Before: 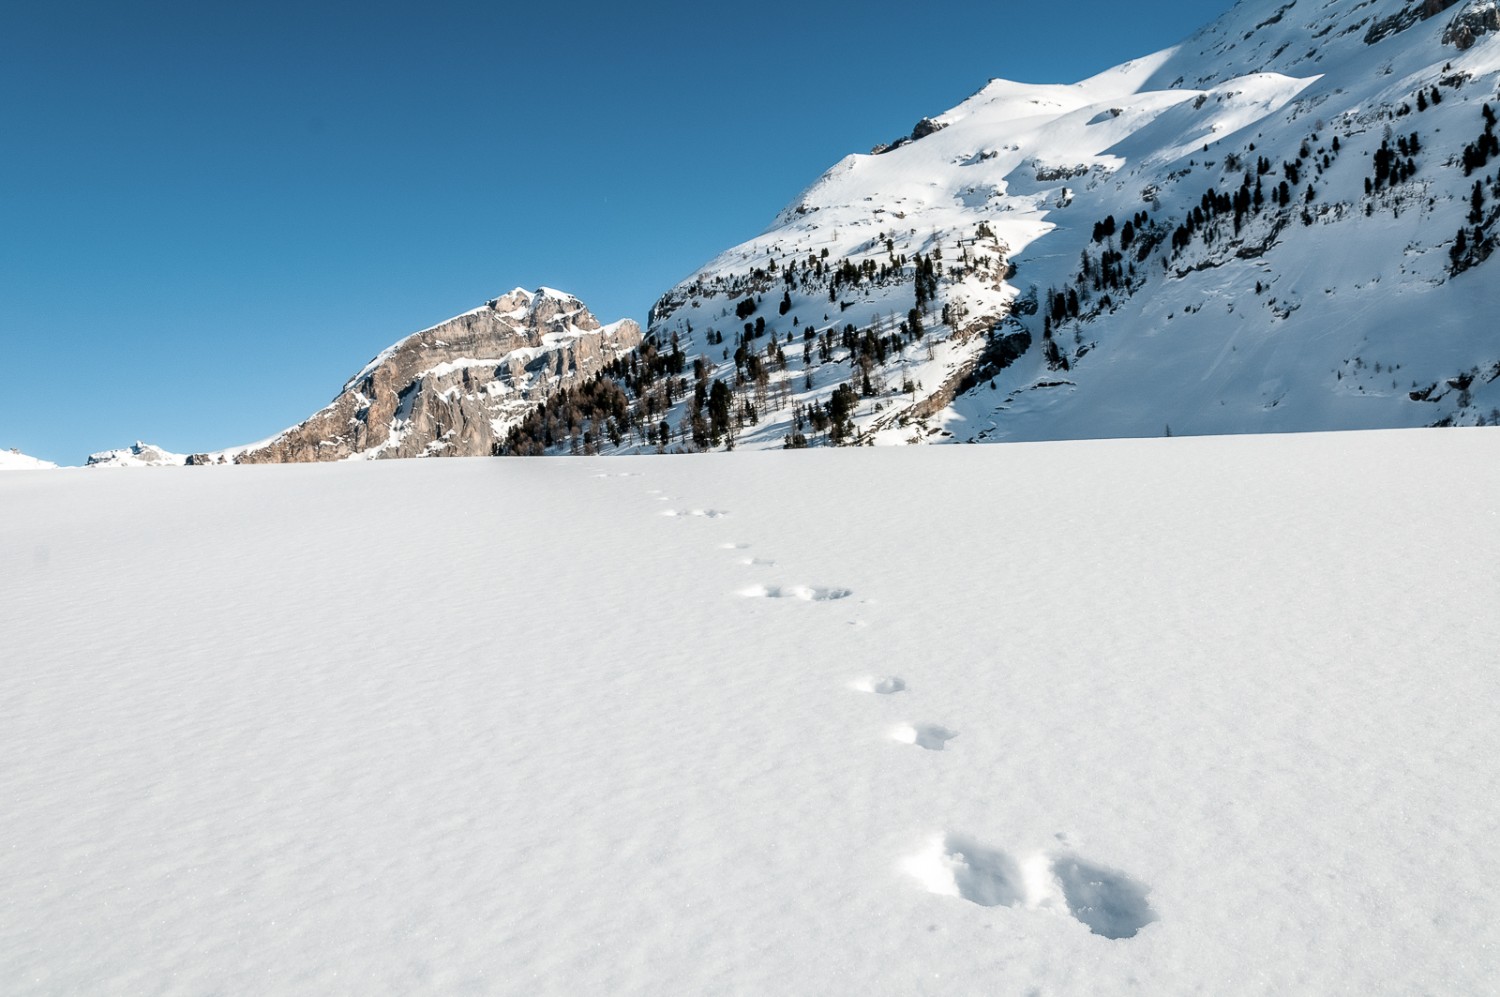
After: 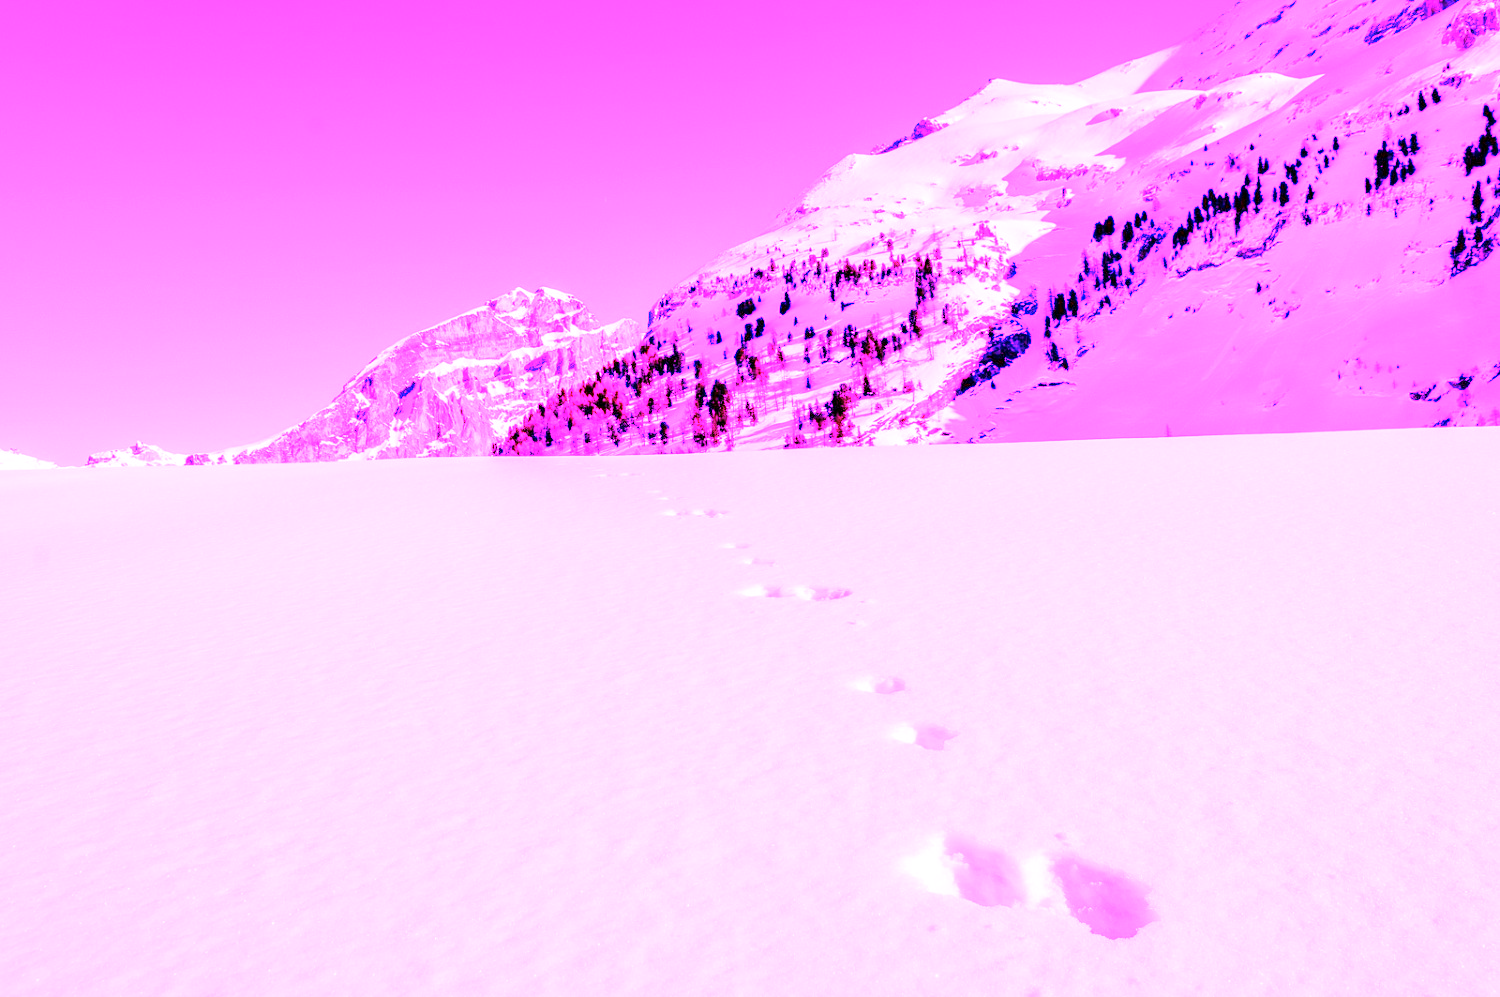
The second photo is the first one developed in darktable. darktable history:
exposure: compensate highlight preservation false
white balance: red 8, blue 8
